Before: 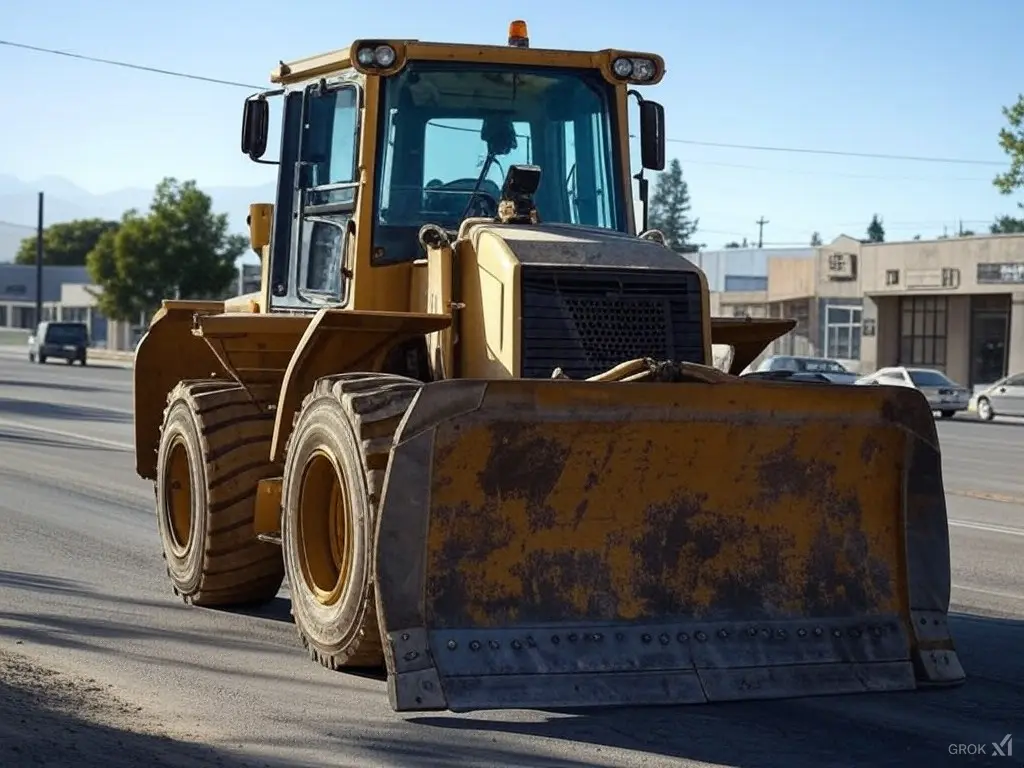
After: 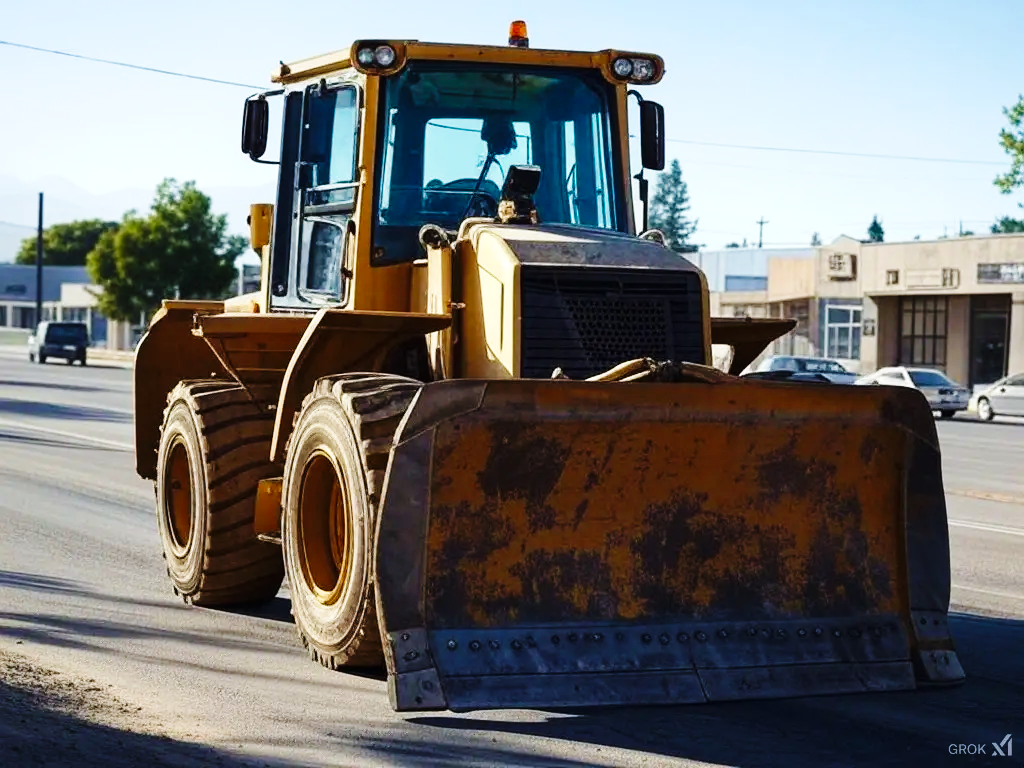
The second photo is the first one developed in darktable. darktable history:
exposure: exposure 0.15 EV, compensate highlight preservation false
contrast brightness saturation: contrast -0.01, brightness -0.007, saturation 0.033
base curve: curves: ch0 [(0, 0) (0.036, 0.025) (0.121, 0.166) (0.206, 0.329) (0.605, 0.79) (1, 1)], preserve colors none
velvia: on, module defaults
